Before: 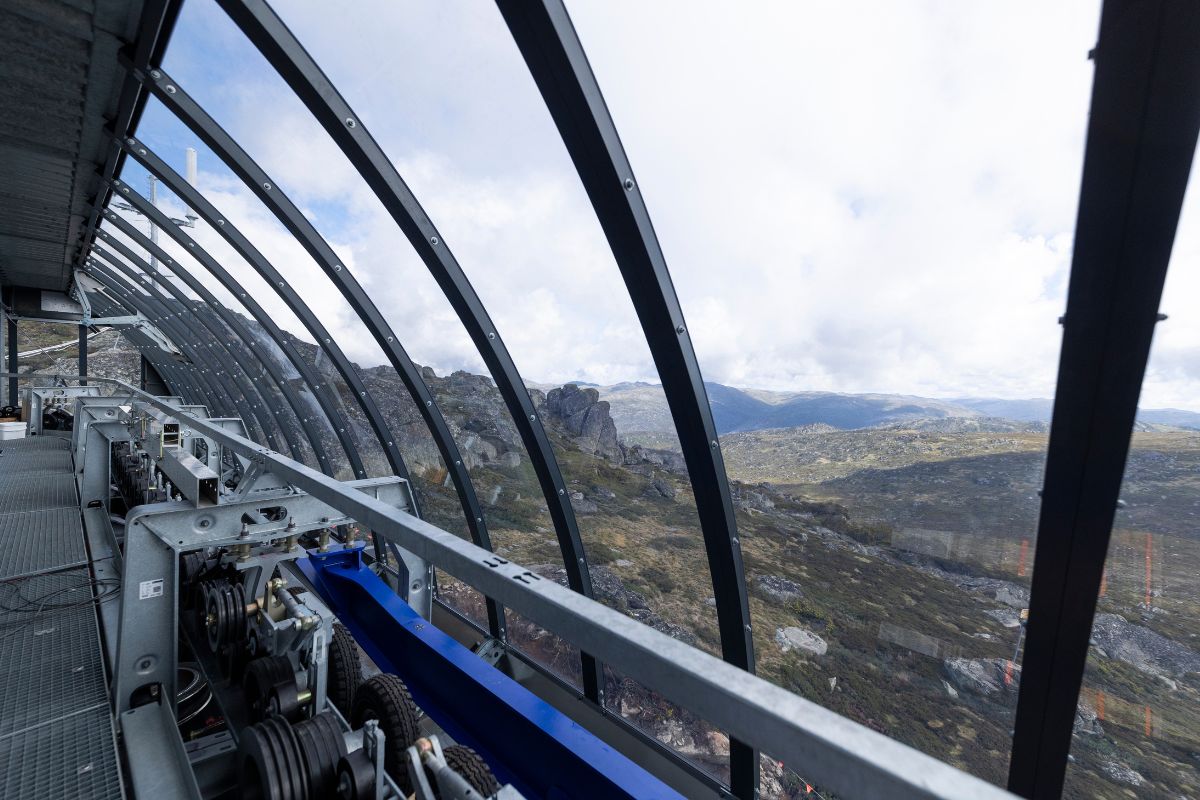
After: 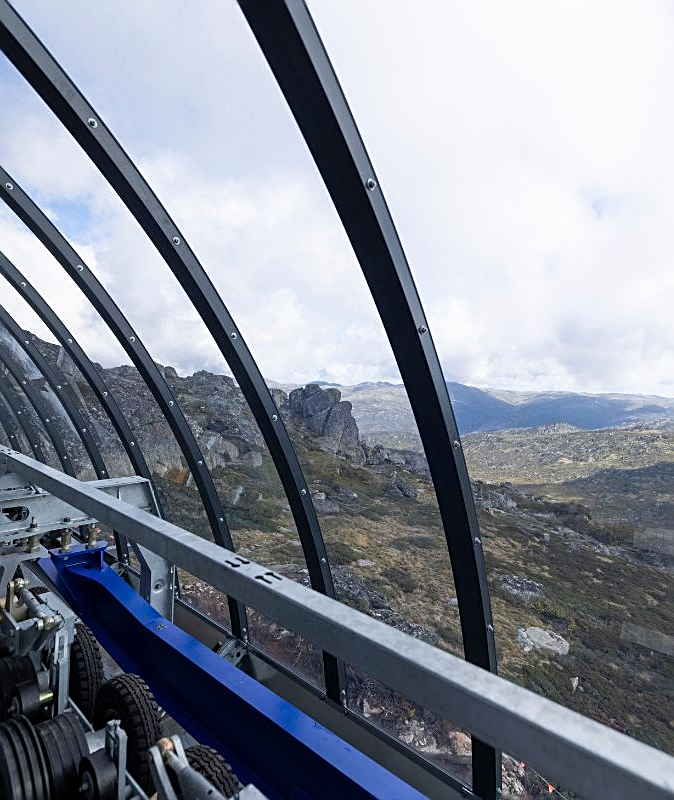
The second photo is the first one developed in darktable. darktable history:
crop: left 21.532%, right 22.272%
sharpen: on, module defaults
